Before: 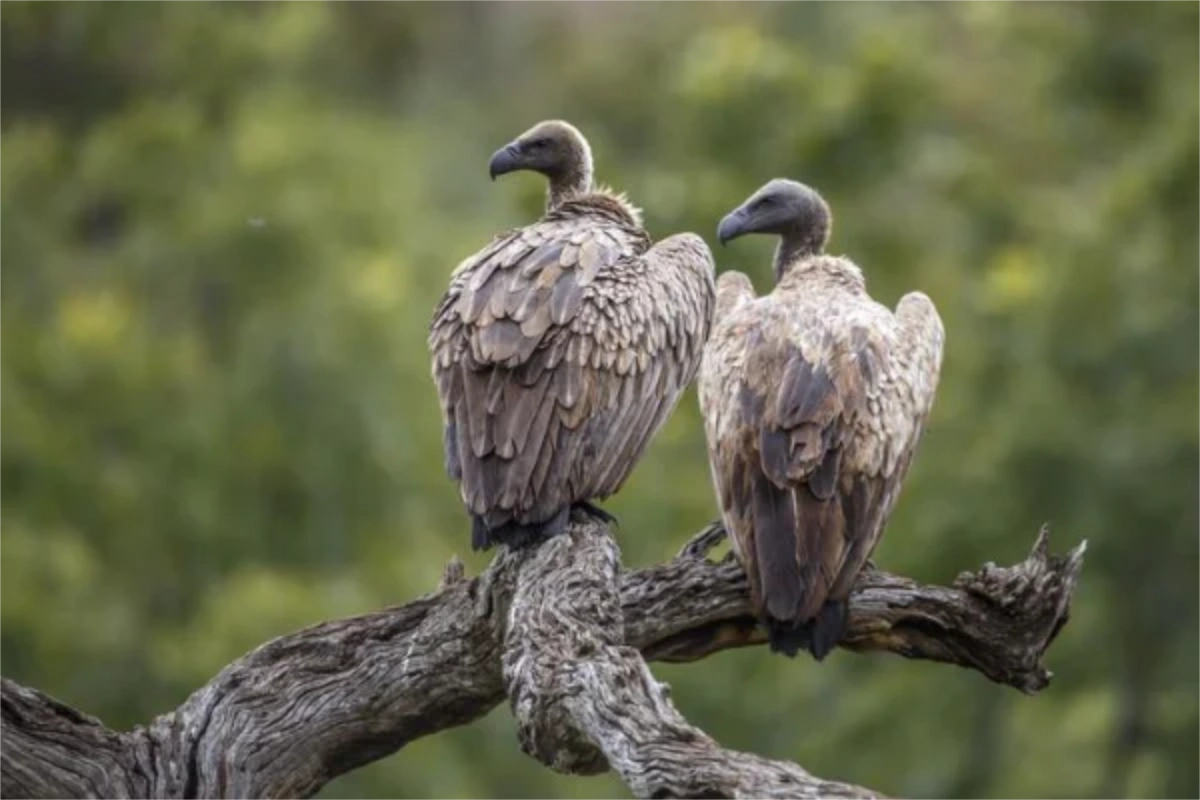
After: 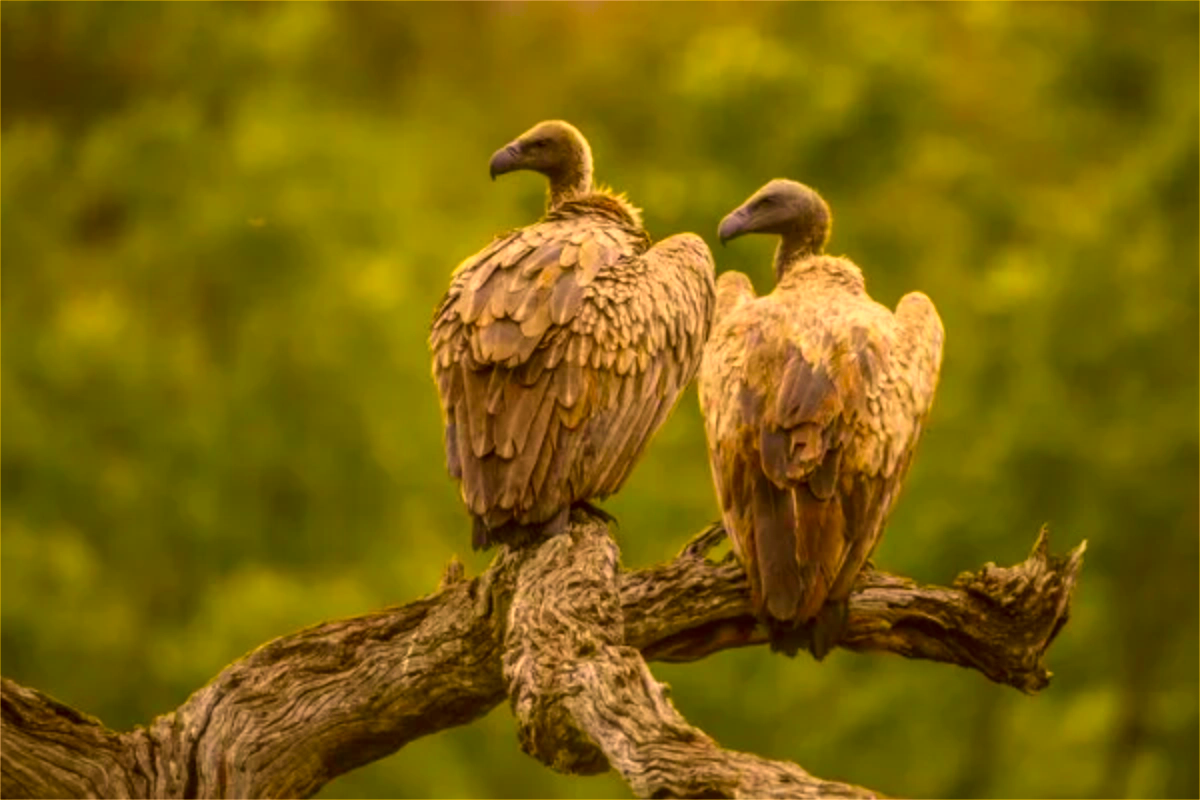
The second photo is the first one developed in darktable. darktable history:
shadows and highlights: soften with gaussian
color correction: highlights a* 11.07, highlights b* 29.83, shadows a* 2.59, shadows b* 16.76, saturation 1.76
